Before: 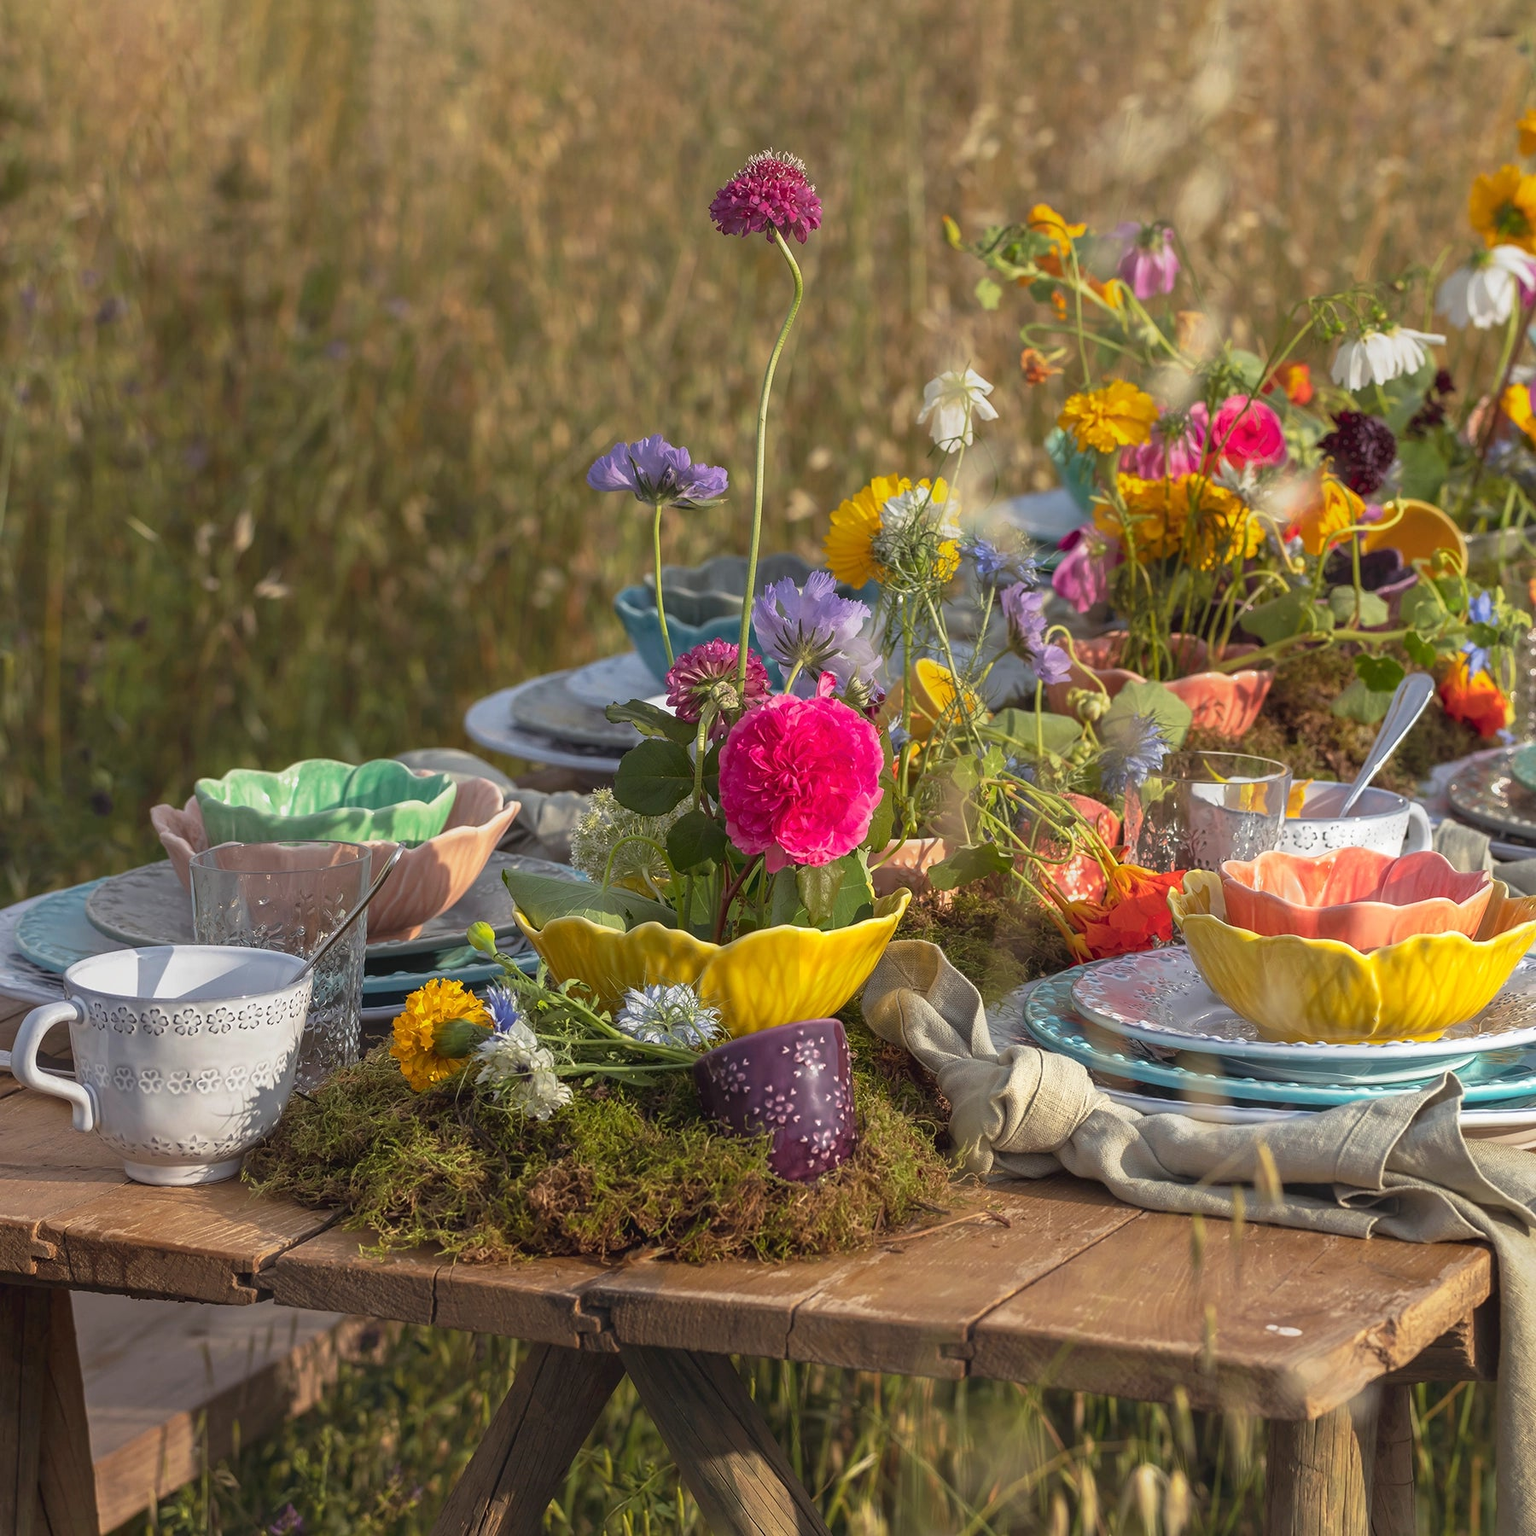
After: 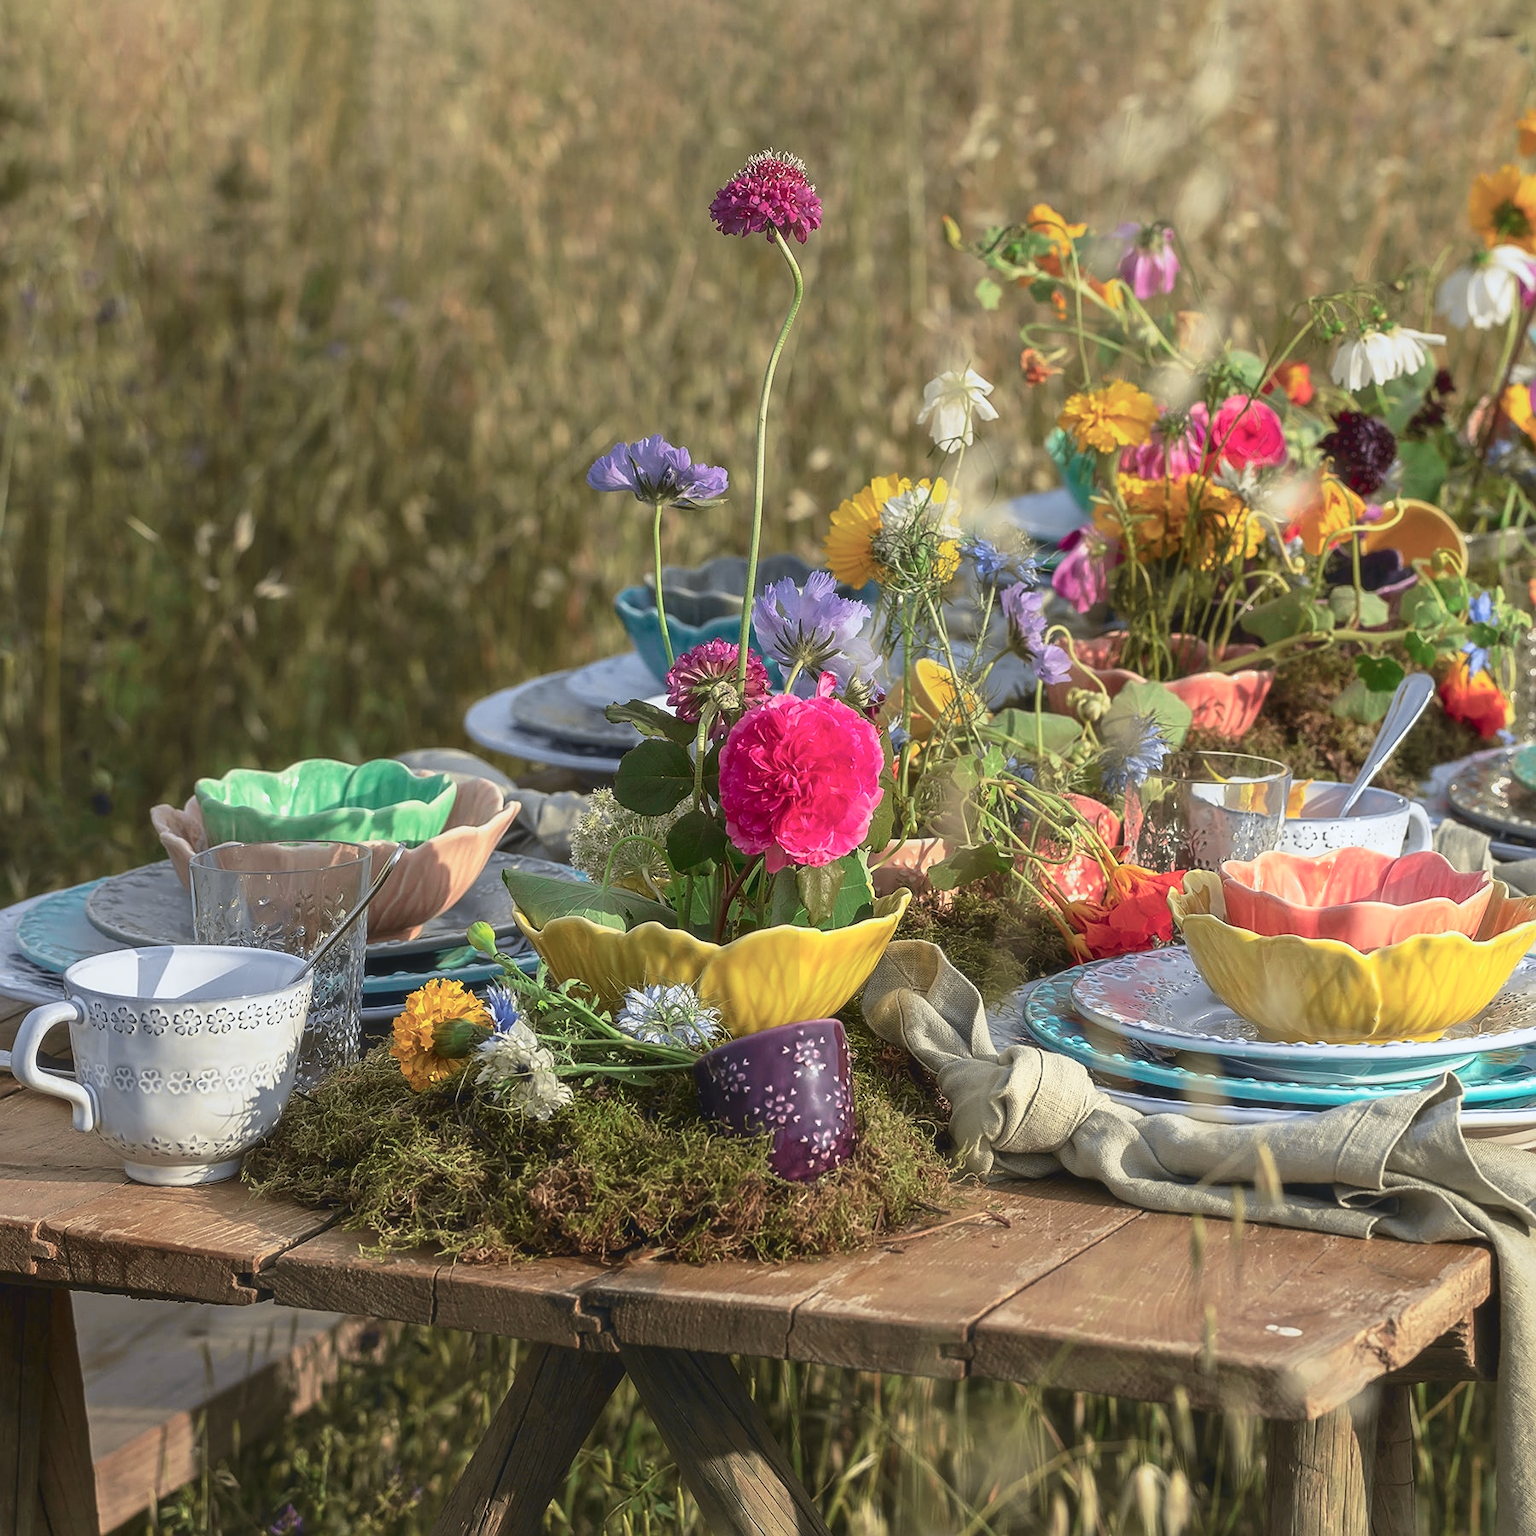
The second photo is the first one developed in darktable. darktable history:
tone curve: curves: ch0 [(0, 0.039) (0.104, 0.103) (0.273, 0.267) (0.448, 0.487) (0.704, 0.761) (0.886, 0.922) (0.994, 0.971)]; ch1 [(0, 0) (0.335, 0.298) (0.446, 0.413) (0.485, 0.487) (0.515, 0.503) (0.566, 0.563) (0.641, 0.655) (1, 1)]; ch2 [(0, 0) (0.314, 0.301) (0.421, 0.411) (0.502, 0.494) (0.528, 0.54) (0.557, 0.559) (0.612, 0.605) (0.722, 0.686) (1, 1)], color space Lab, independent channels, preserve colors none
soften: size 10%, saturation 50%, brightness 0.2 EV, mix 10%
white balance: red 0.986, blue 1.01
sharpen: on, module defaults
